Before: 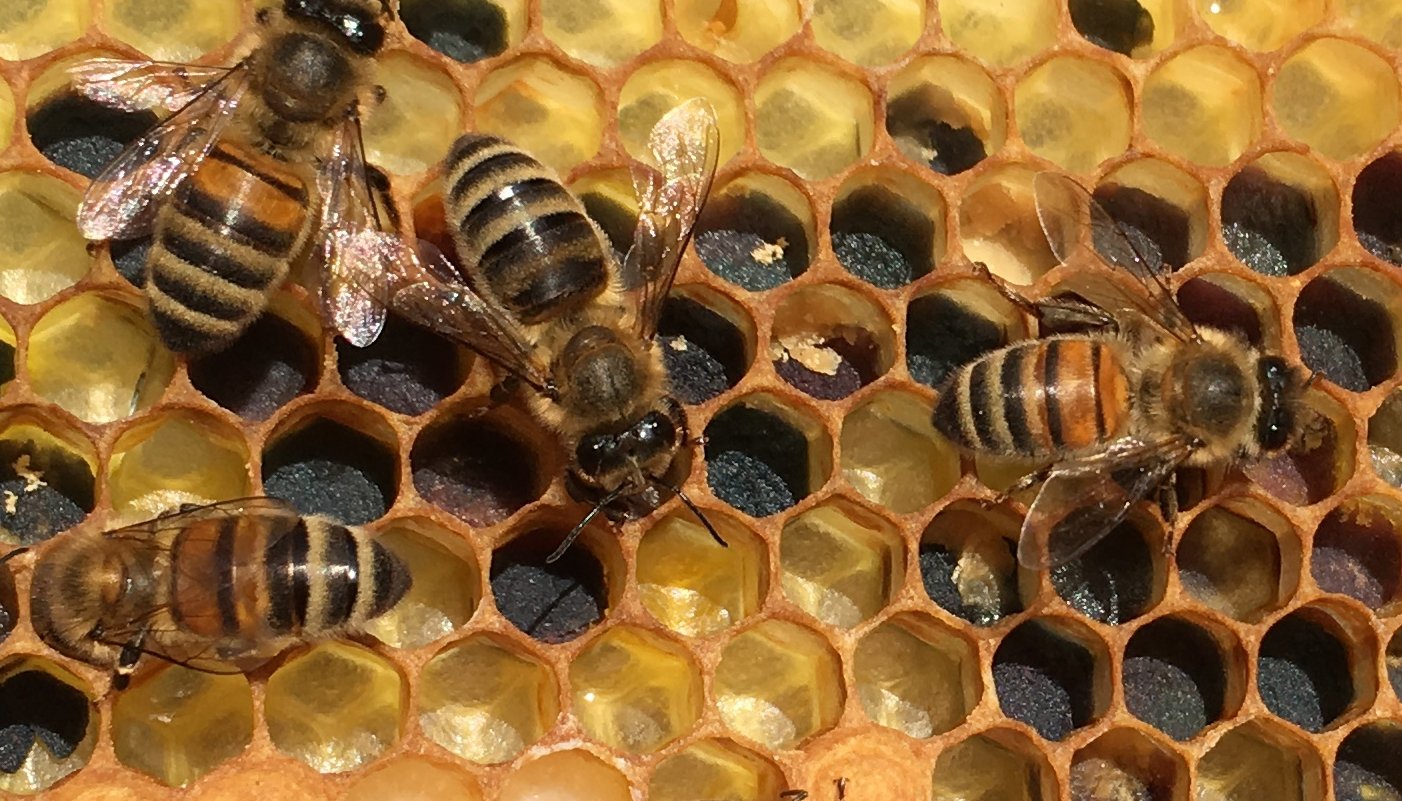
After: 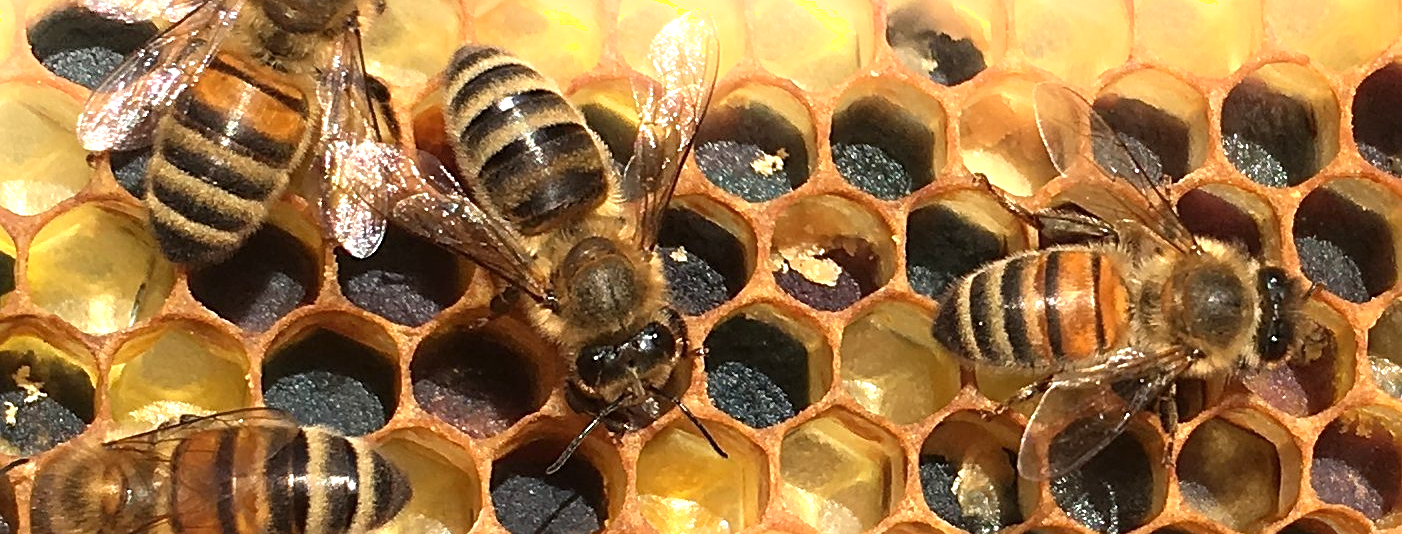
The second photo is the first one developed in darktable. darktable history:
shadows and highlights: shadows -21.3, highlights 100, soften with gaussian
exposure: black level correction 0, exposure 0.68 EV, compensate exposure bias true, compensate highlight preservation false
sharpen: radius 2.529, amount 0.323
crop: top 11.166%, bottom 22.168%
tone equalizer: on, module defaults
